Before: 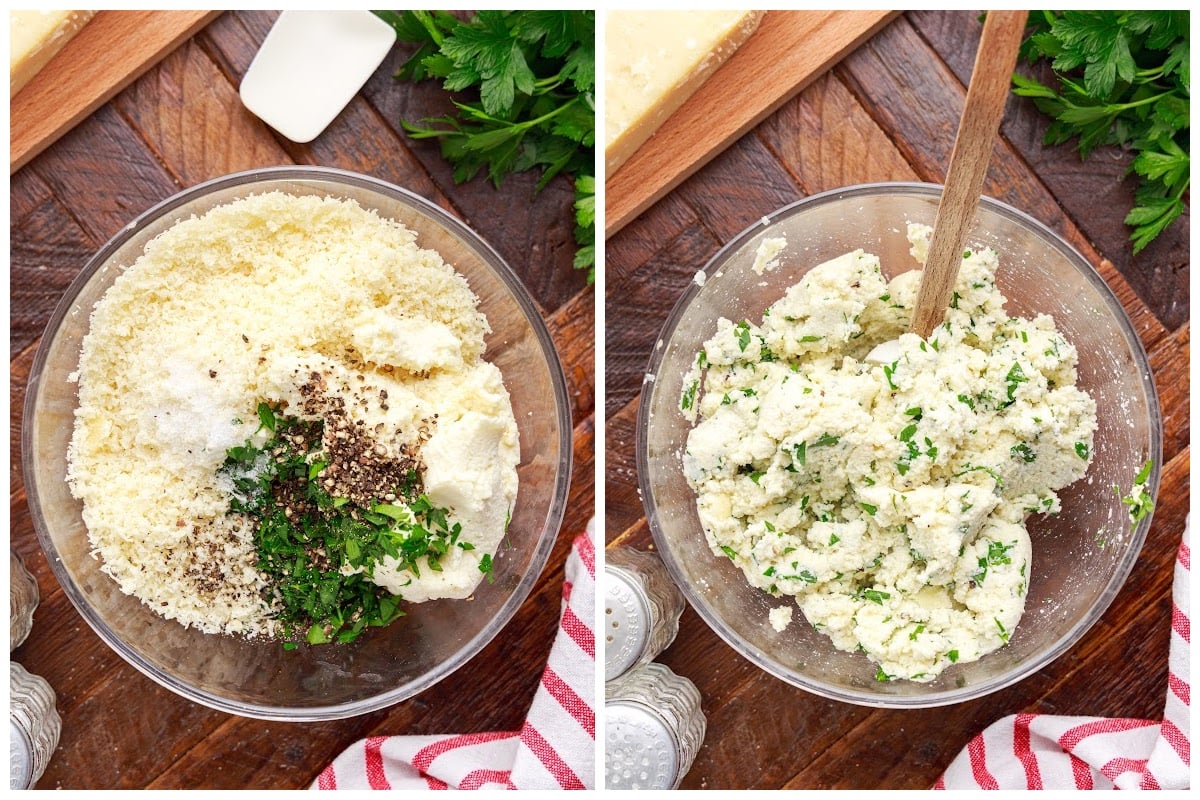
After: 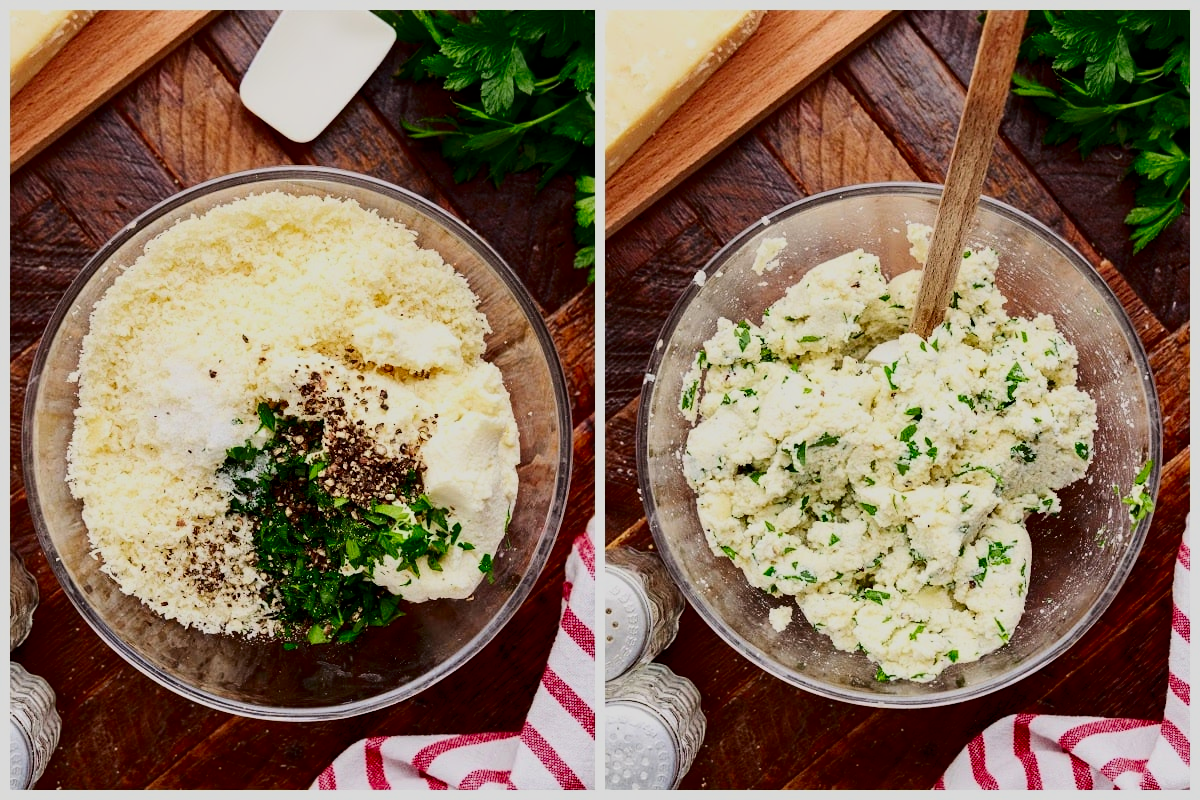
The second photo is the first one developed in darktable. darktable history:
filmic rgb: black relative exposure -7.65 EV, white relative exposure 4.56 EV, hardness 3.61, color science v6 (2022)
contrast brightness saturation: contrast 0.24, brightness -0.24, saturation 0.14
